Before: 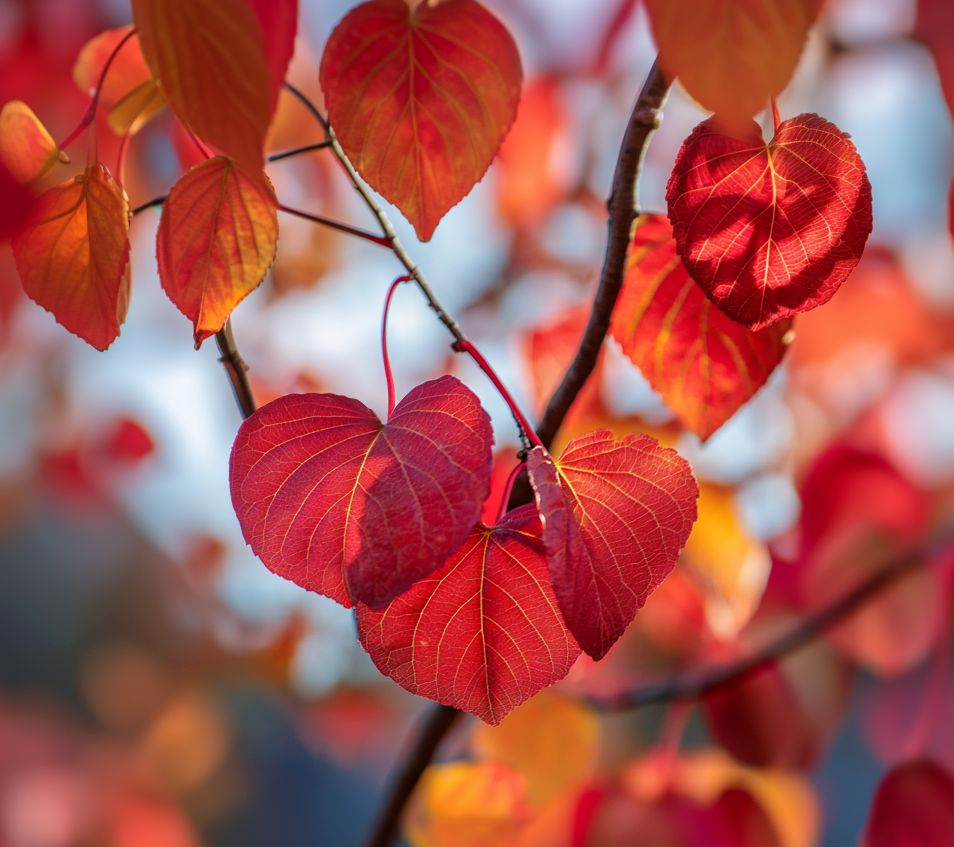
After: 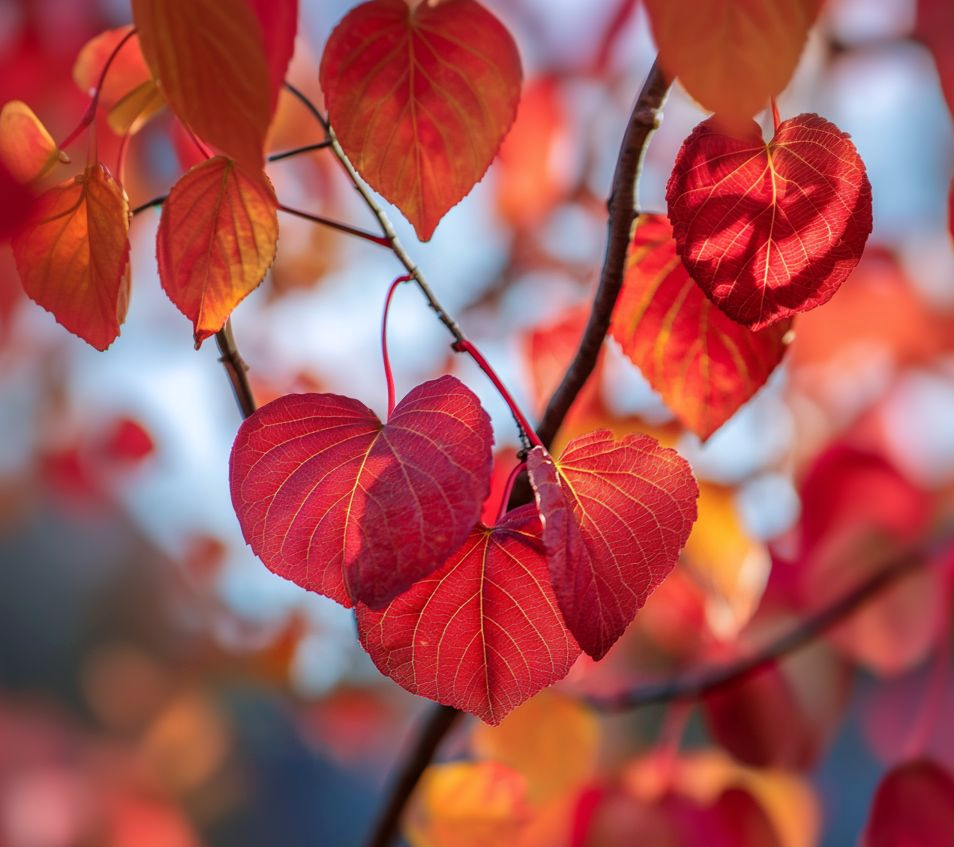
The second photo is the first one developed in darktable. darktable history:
color correction: highlights a* -0.071, highlights b* -5.2, shadows a* -0.123, shadows b* -0.149
